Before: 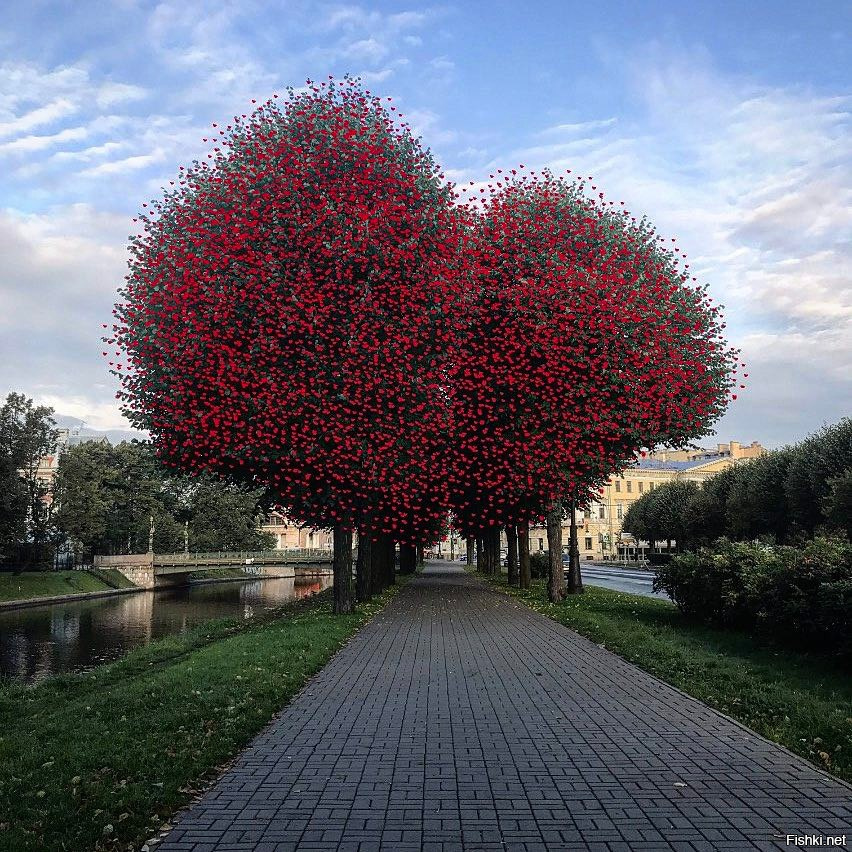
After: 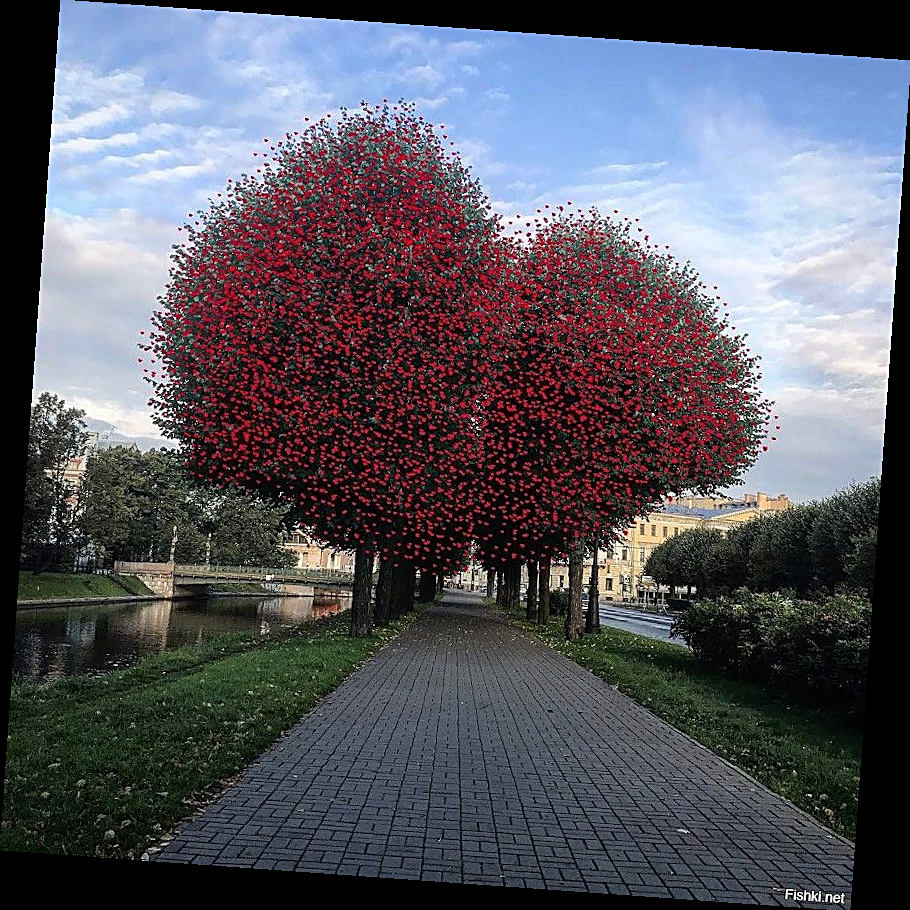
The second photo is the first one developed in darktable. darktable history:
rotate and perspective: rotation 4.1°, automatic cropping off
sharpen: on, module defaults
